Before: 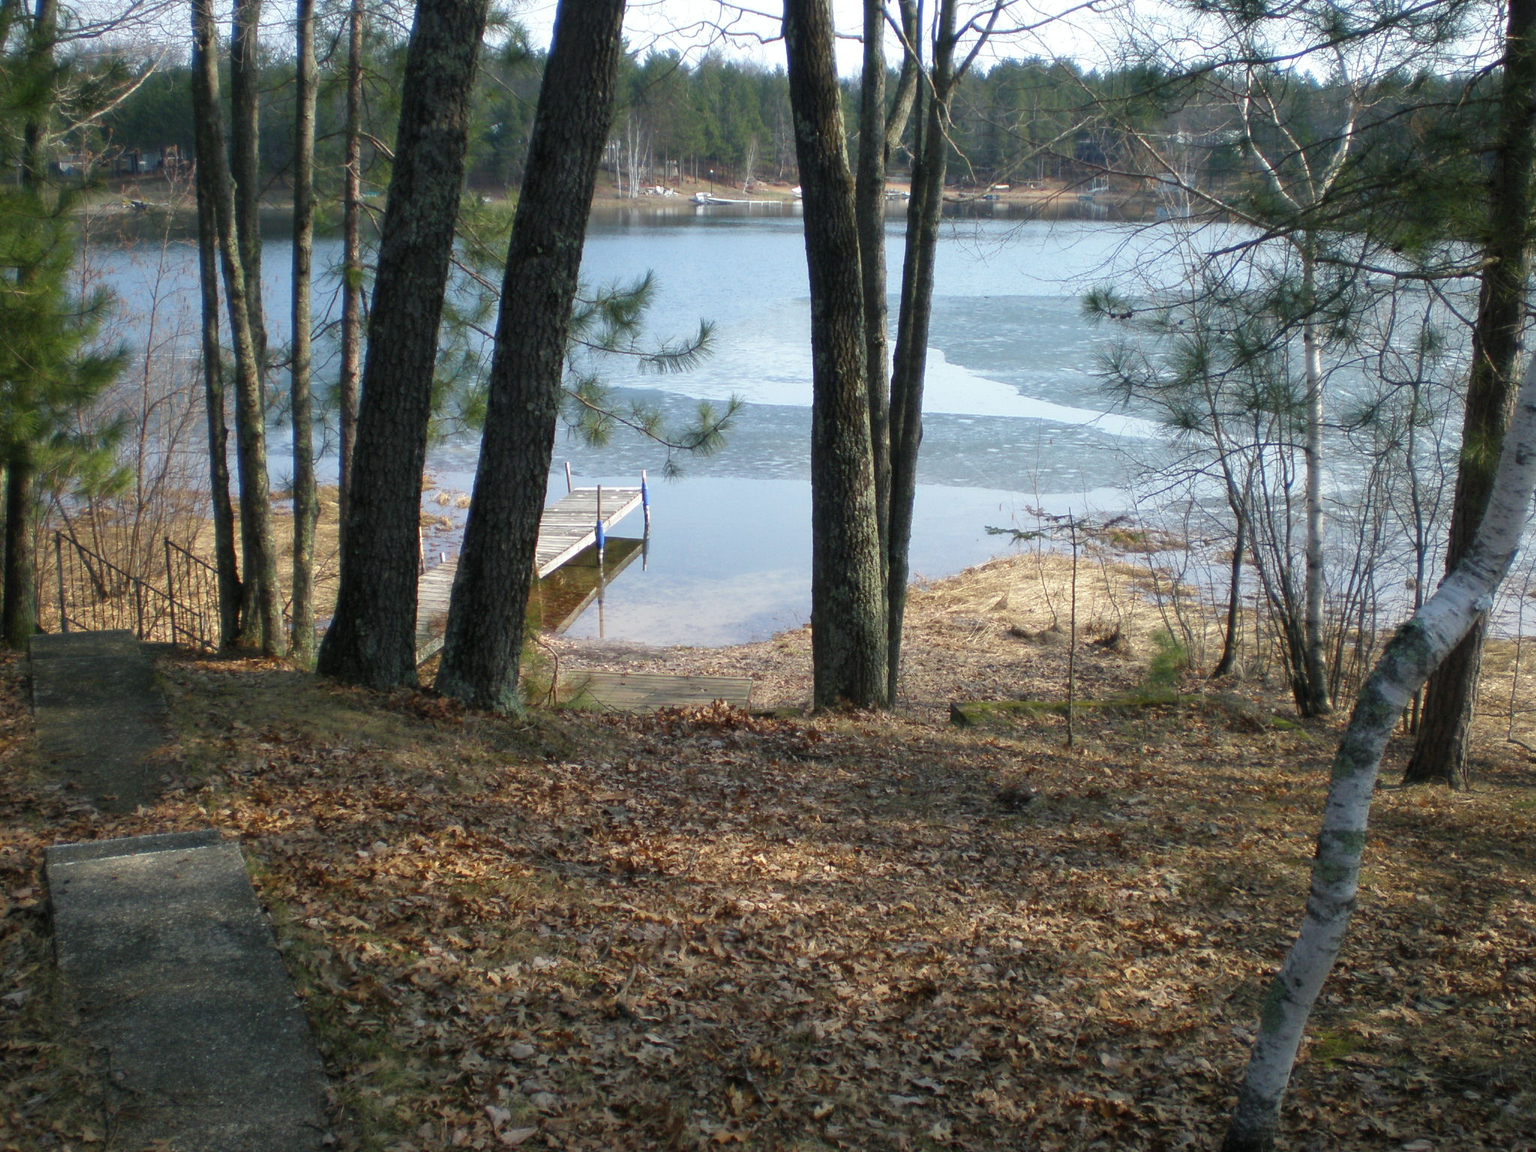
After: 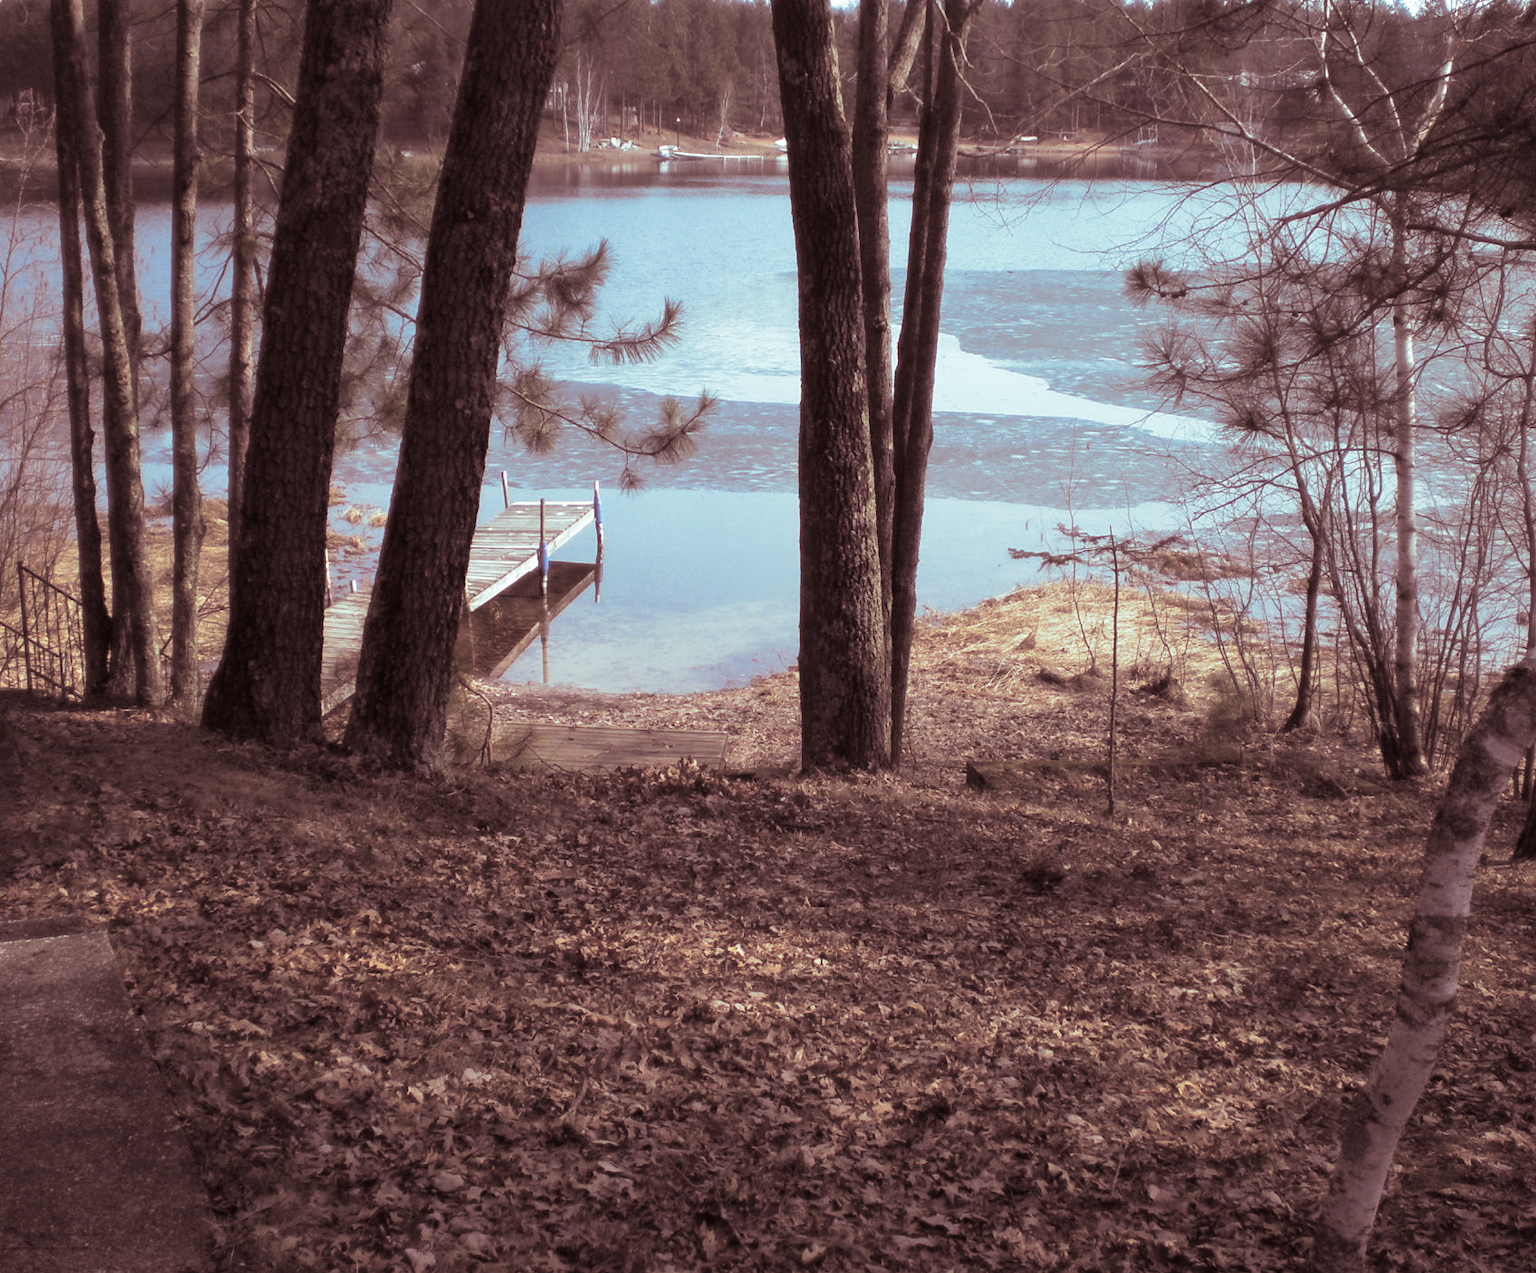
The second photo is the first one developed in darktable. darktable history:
split-toning: shadows › saturation 0.3, highlights › hue 180°, highlights › saturation 0.3, compress 0%
crop: left 9.807%, top 6.259%, right 7.334%, bottom 2.177%
